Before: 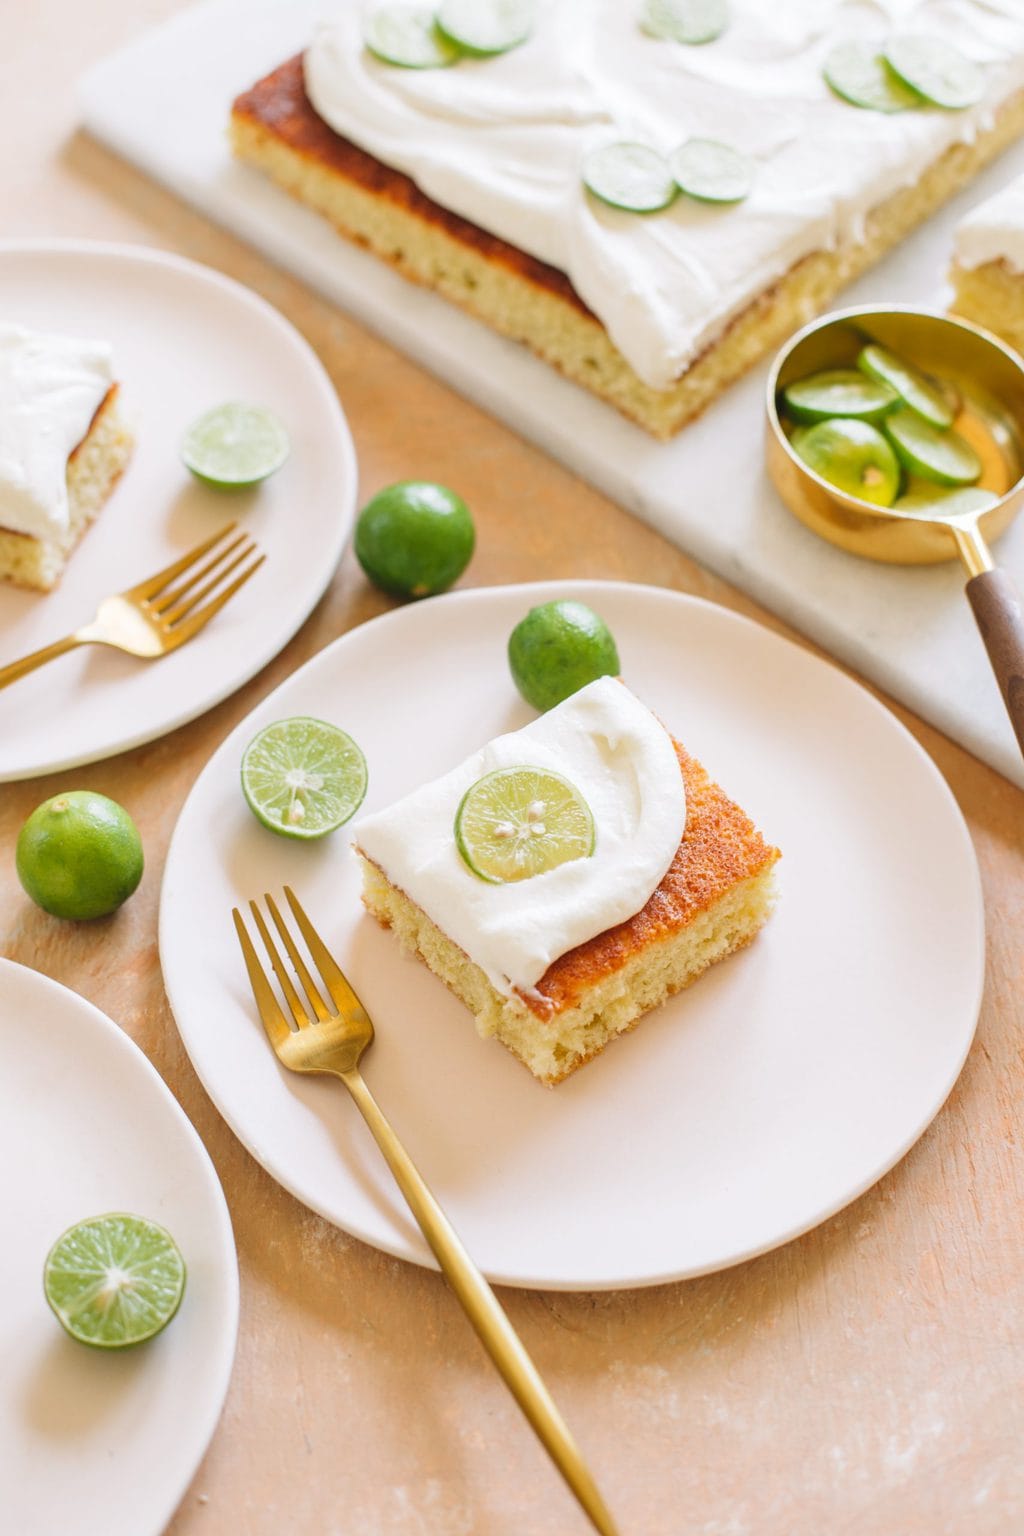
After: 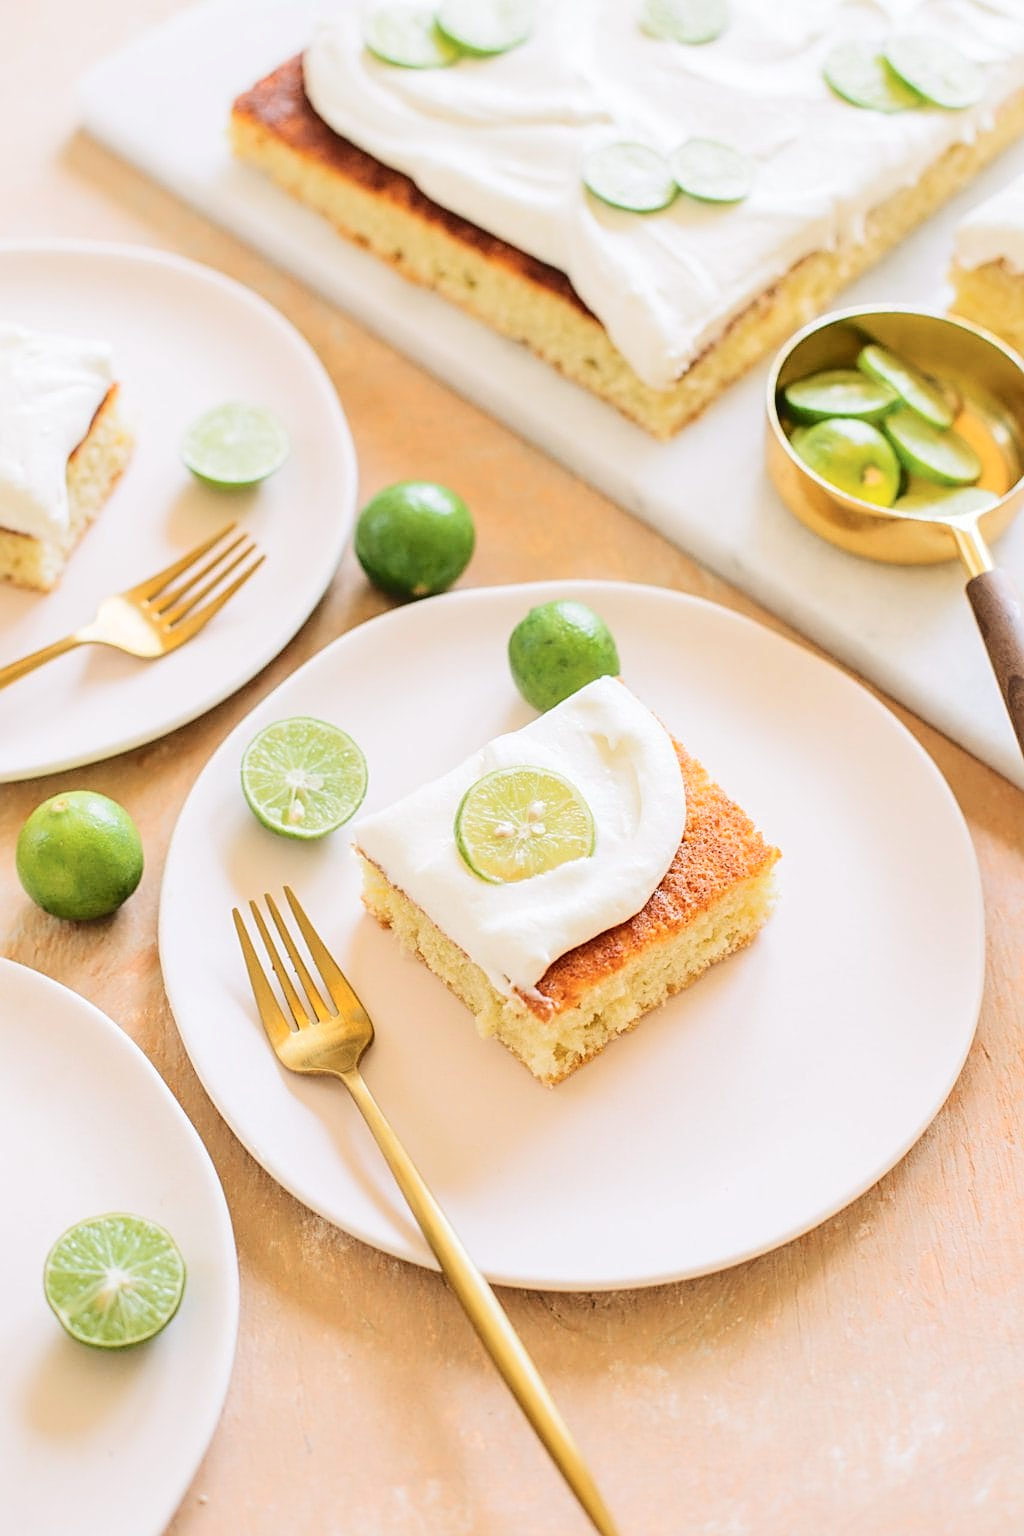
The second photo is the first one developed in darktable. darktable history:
sharpen: on, module defaults
tone curve: curves: ch0 [(0, 0) (0.003, 0.039) (0.011, 0.042) (0.025, 0.048) (0.044, 0.058) (0.069, 0.071) (0.1, 0.089) (0.136, 0.114) (0.177, 0.146) (0.224, 0.199) (0.277, 0.27) (0.335, 0.364) (0.399, 0.47) (0.468, 0.566) (0.543, 0.643) (0.623, 0.73) (0.709, 0.8) (0.801, 0.863) (0.898, 0.925) (1, 1)], color space Lab, independent channels, preserve colors none
